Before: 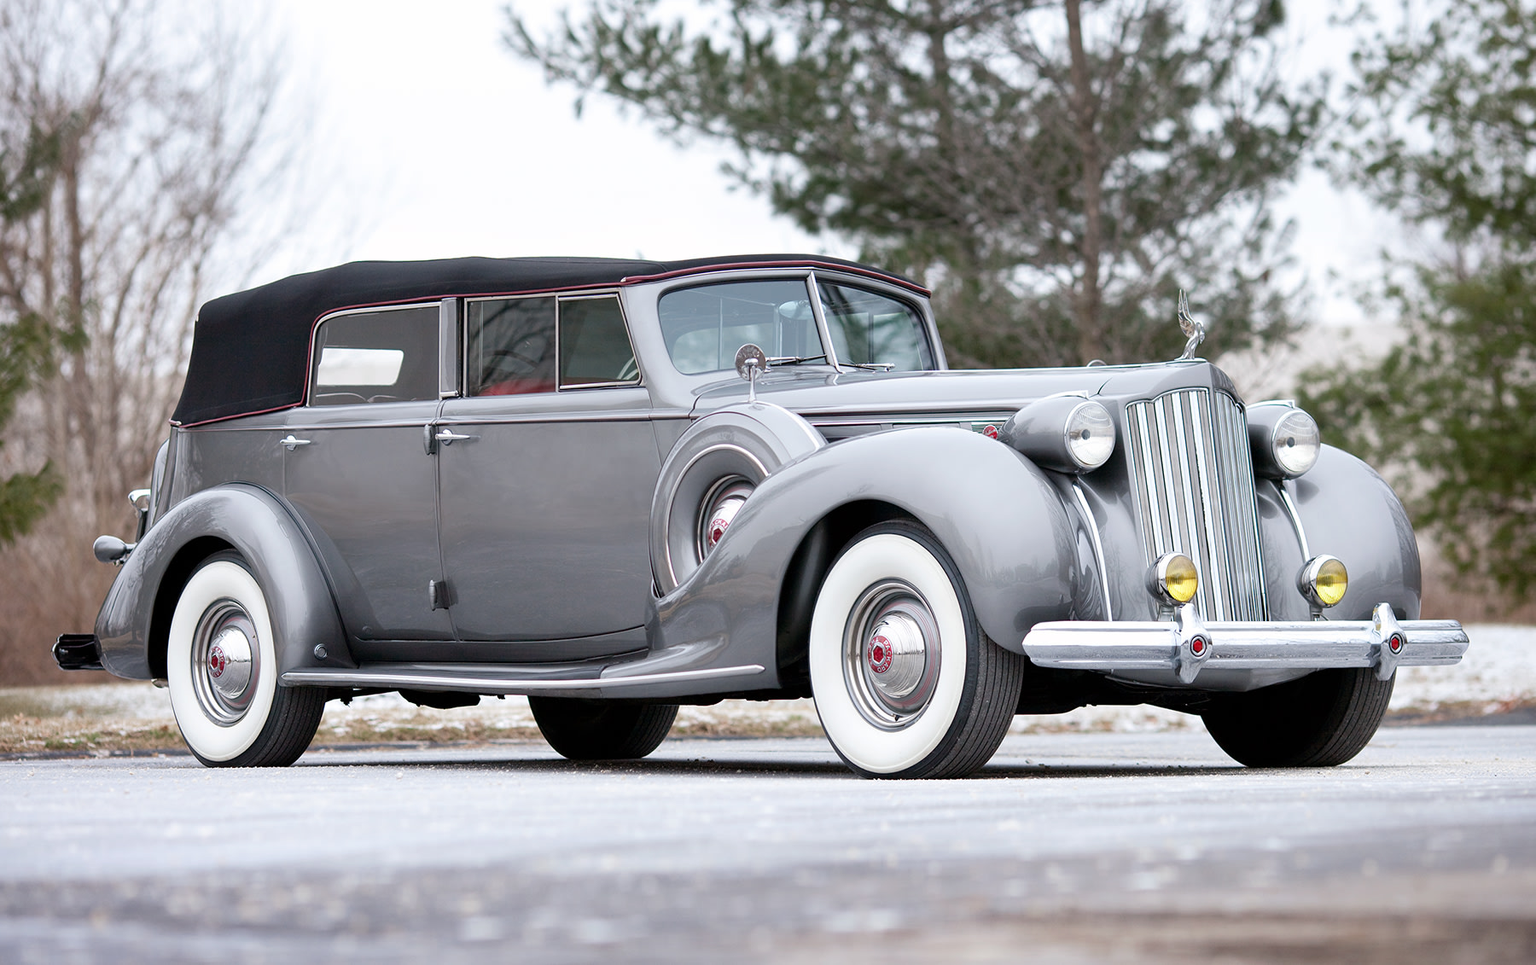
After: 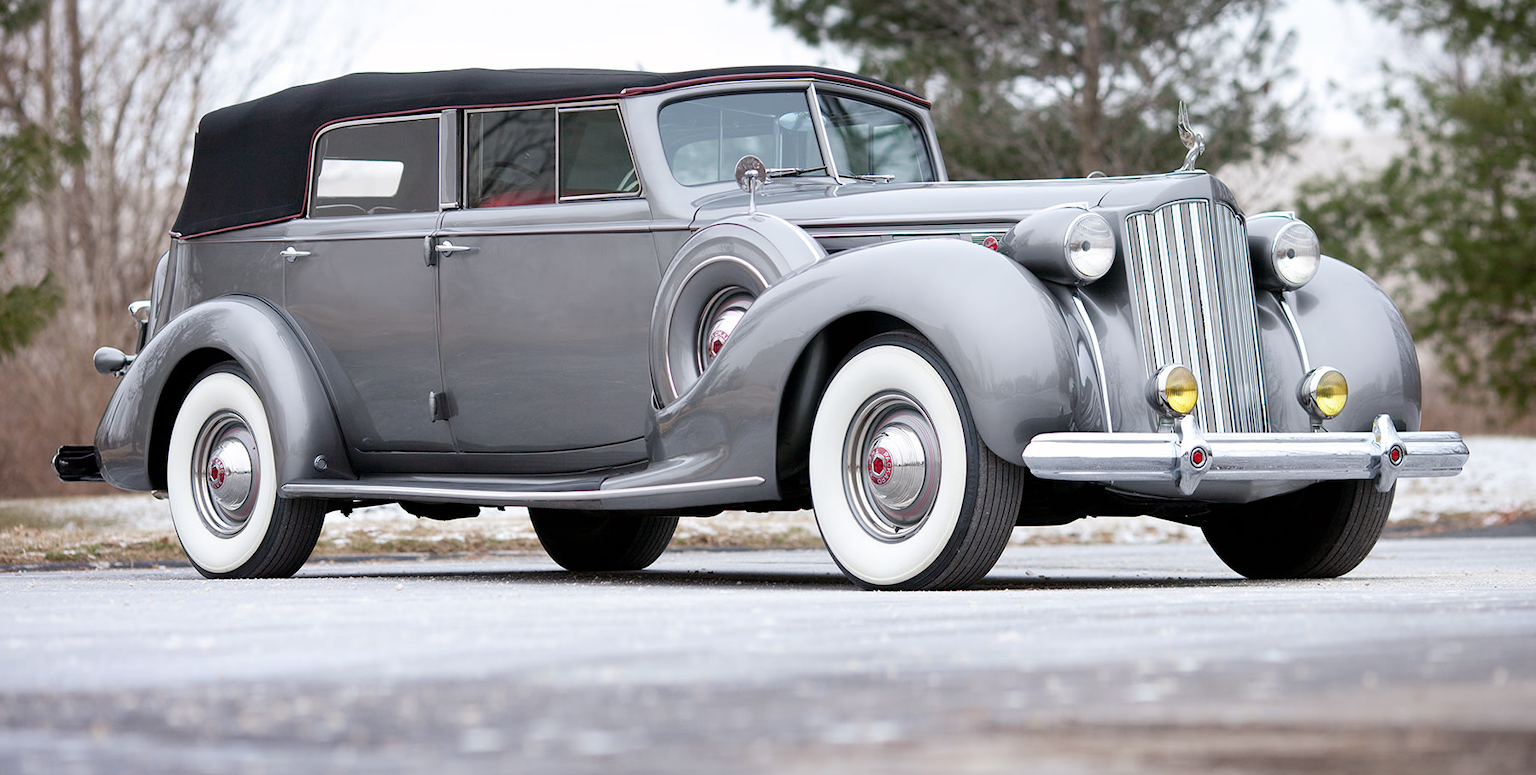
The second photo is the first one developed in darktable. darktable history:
crop and rotate: top 19.617%
